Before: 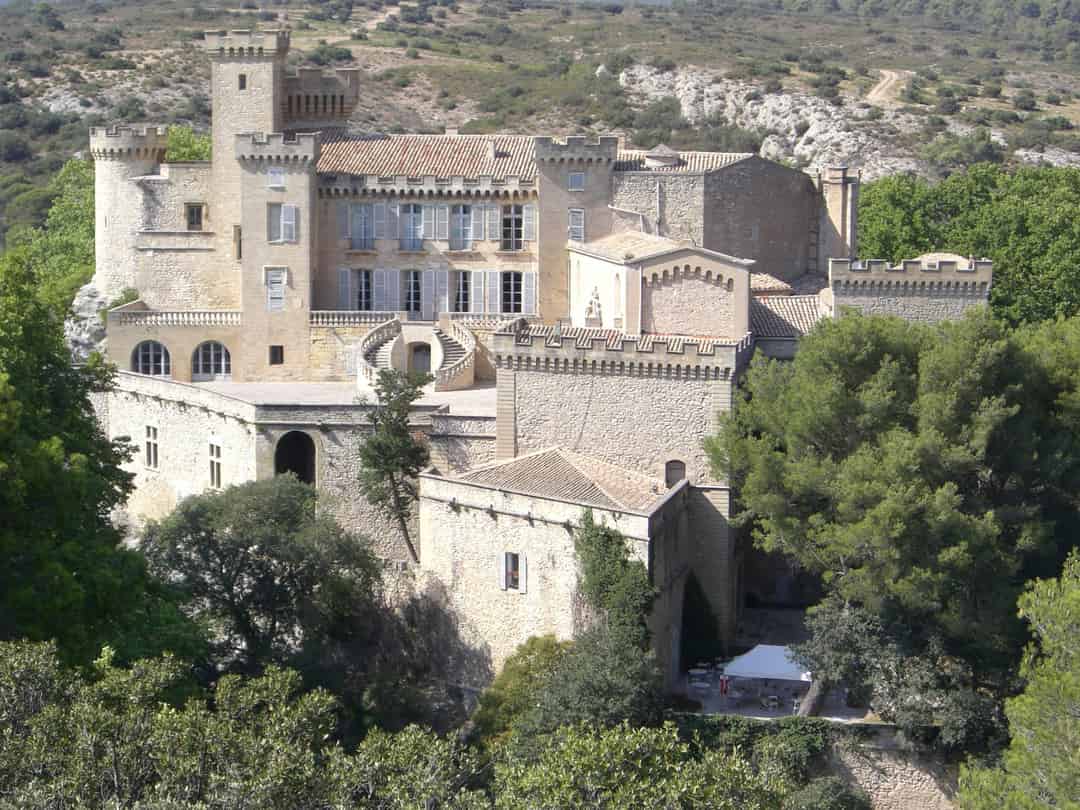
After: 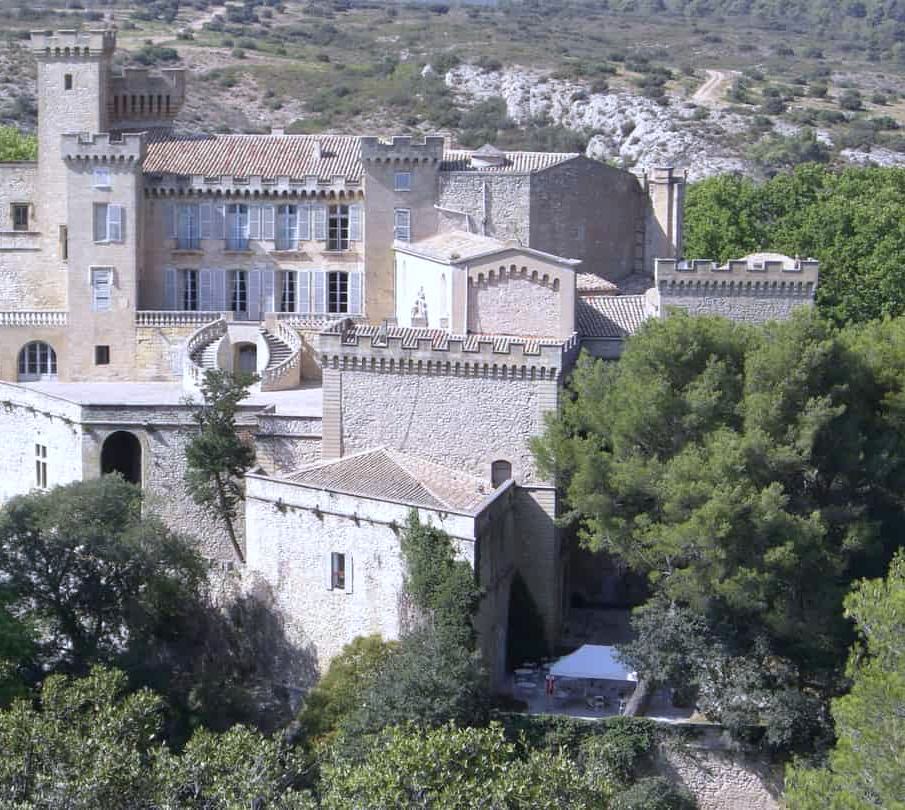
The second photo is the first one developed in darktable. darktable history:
crop: left 16.145%
white balance: red 0.967, blue 1.119, emerald 0.756
